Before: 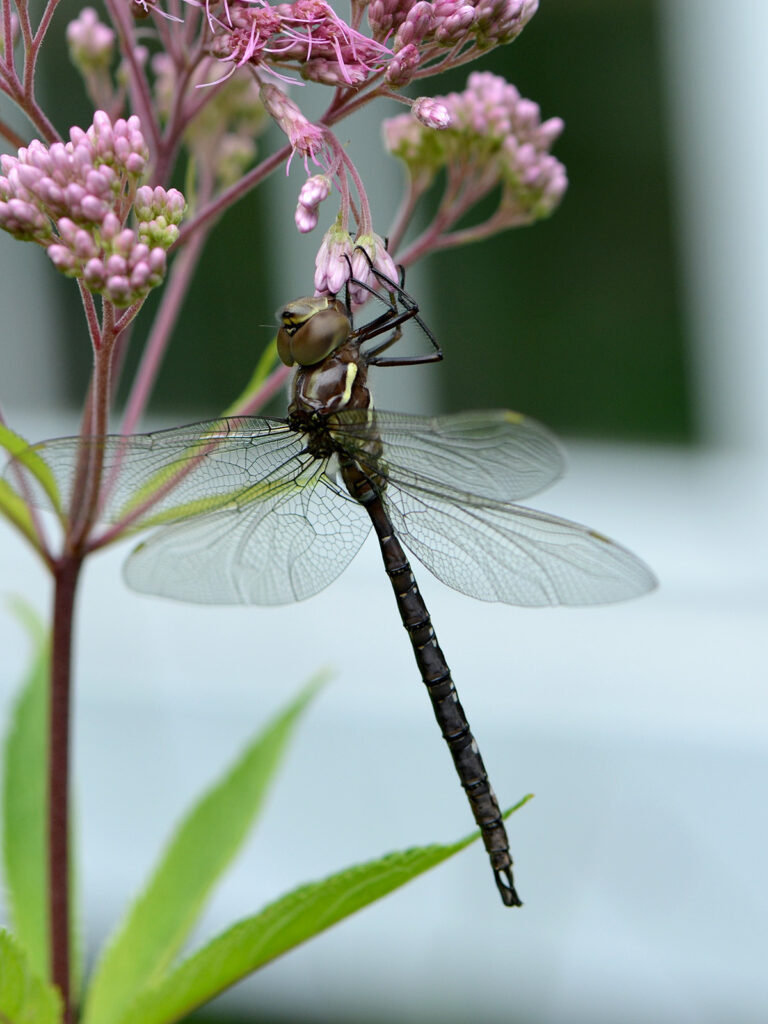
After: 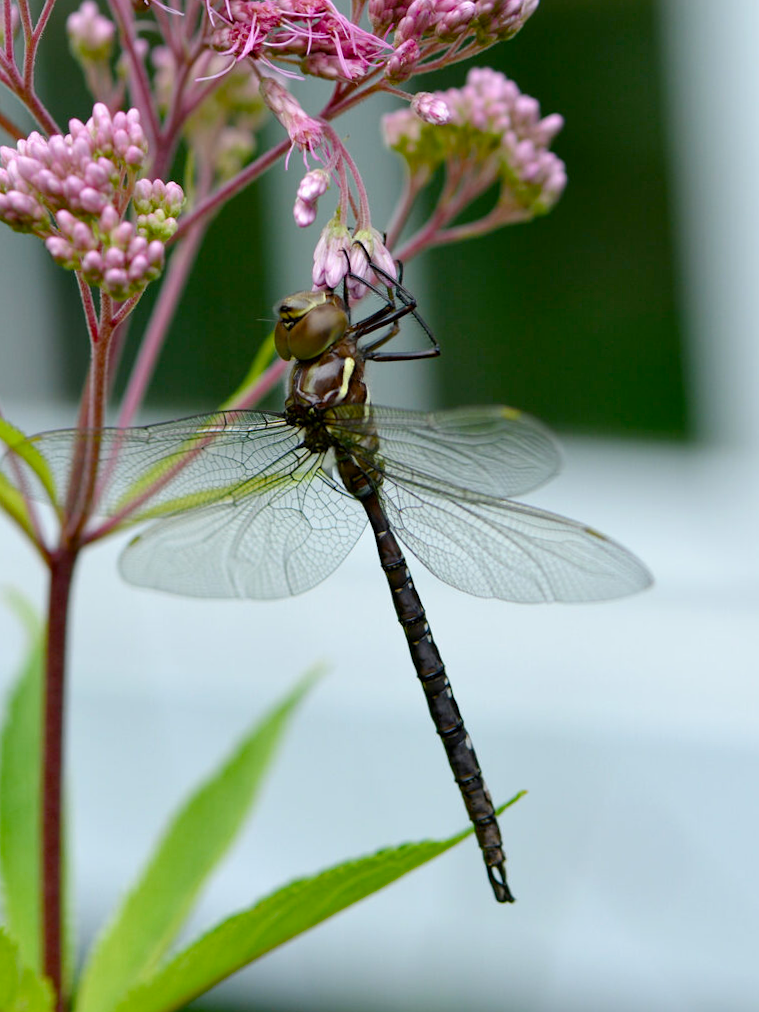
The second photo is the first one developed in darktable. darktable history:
color balance rgb: perceptual saturation grading › global saturation 20%, perceptual saturation grading › highlights -25%, perceptual saturation grading › shadows 50%
crop and rotate: angle -0.5°
